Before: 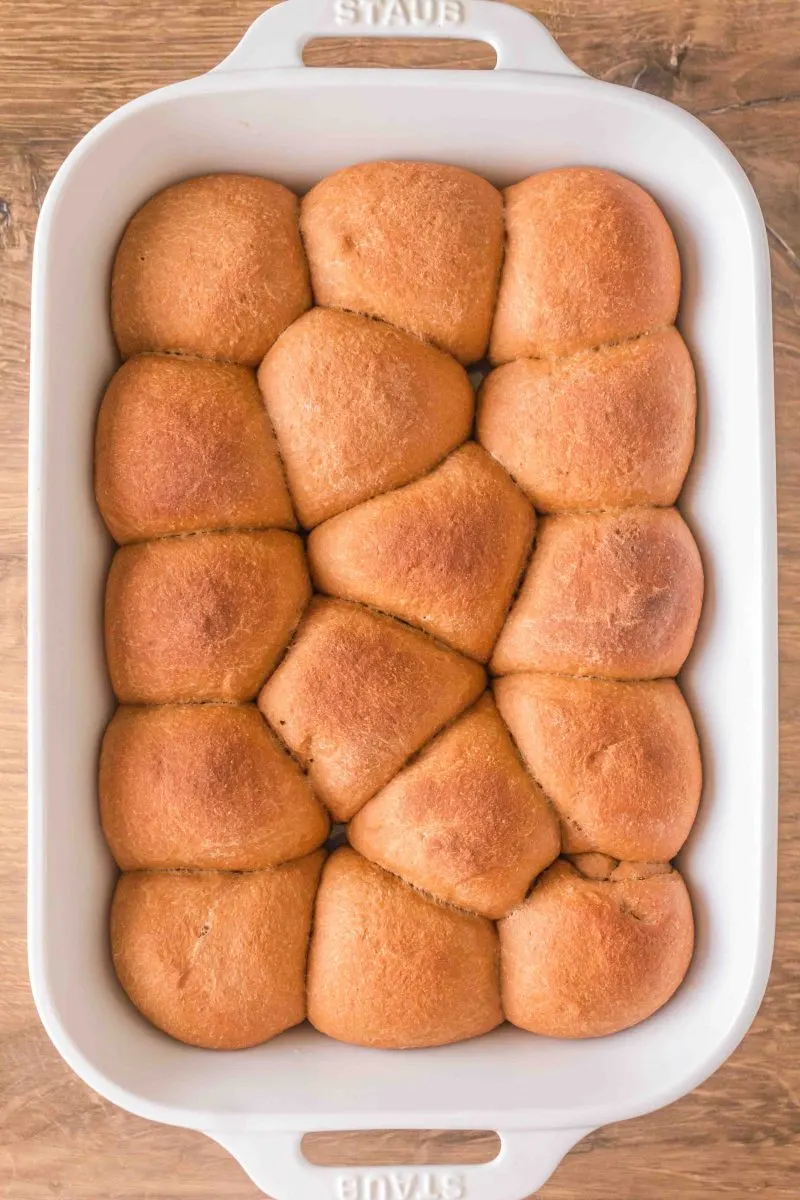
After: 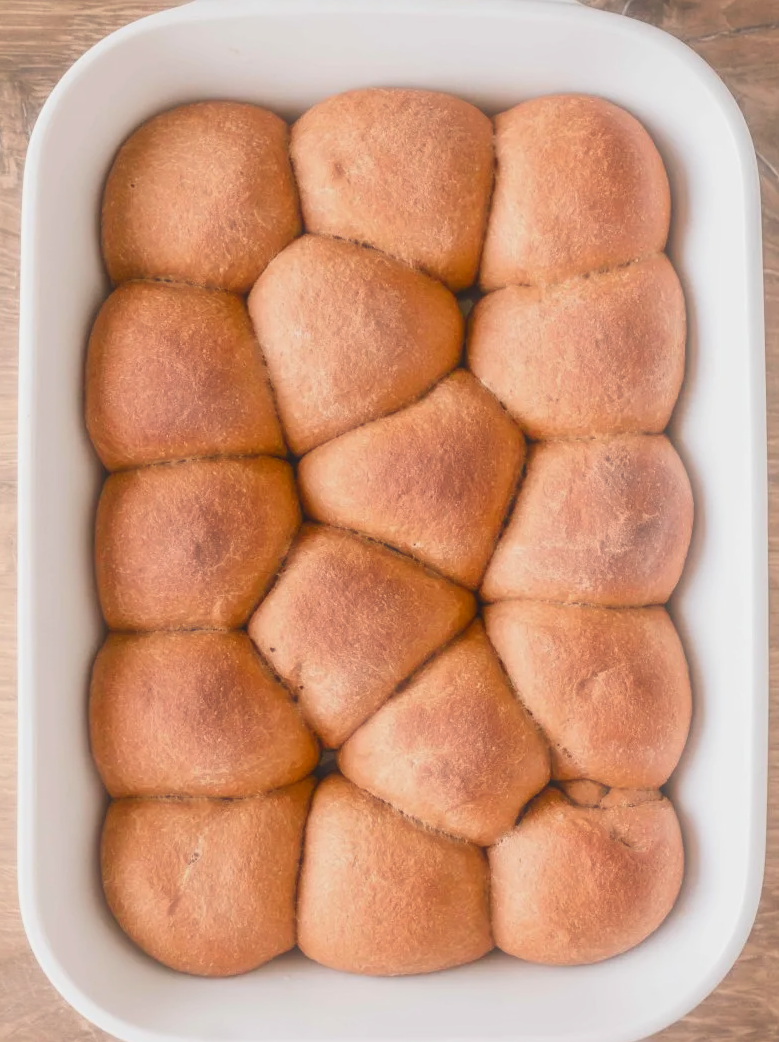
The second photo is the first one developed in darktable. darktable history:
haze removal: strength -0.9, distance 0.231, compatibility mode true, adaptive false
exposure: exposure -0.18 EV, compensate highlight preservation false
color balance rgb: shadows lift › luminance -20.254%, perceptual saturation grading › global saturation 20%, perceptual saturation grading › highlights -25.643%, perceptual saturation grading › shadows 24.77%, global vibrance 20%
crop: left 1.272%, top 6.105%, right 1.341%, bottom 7.036%
